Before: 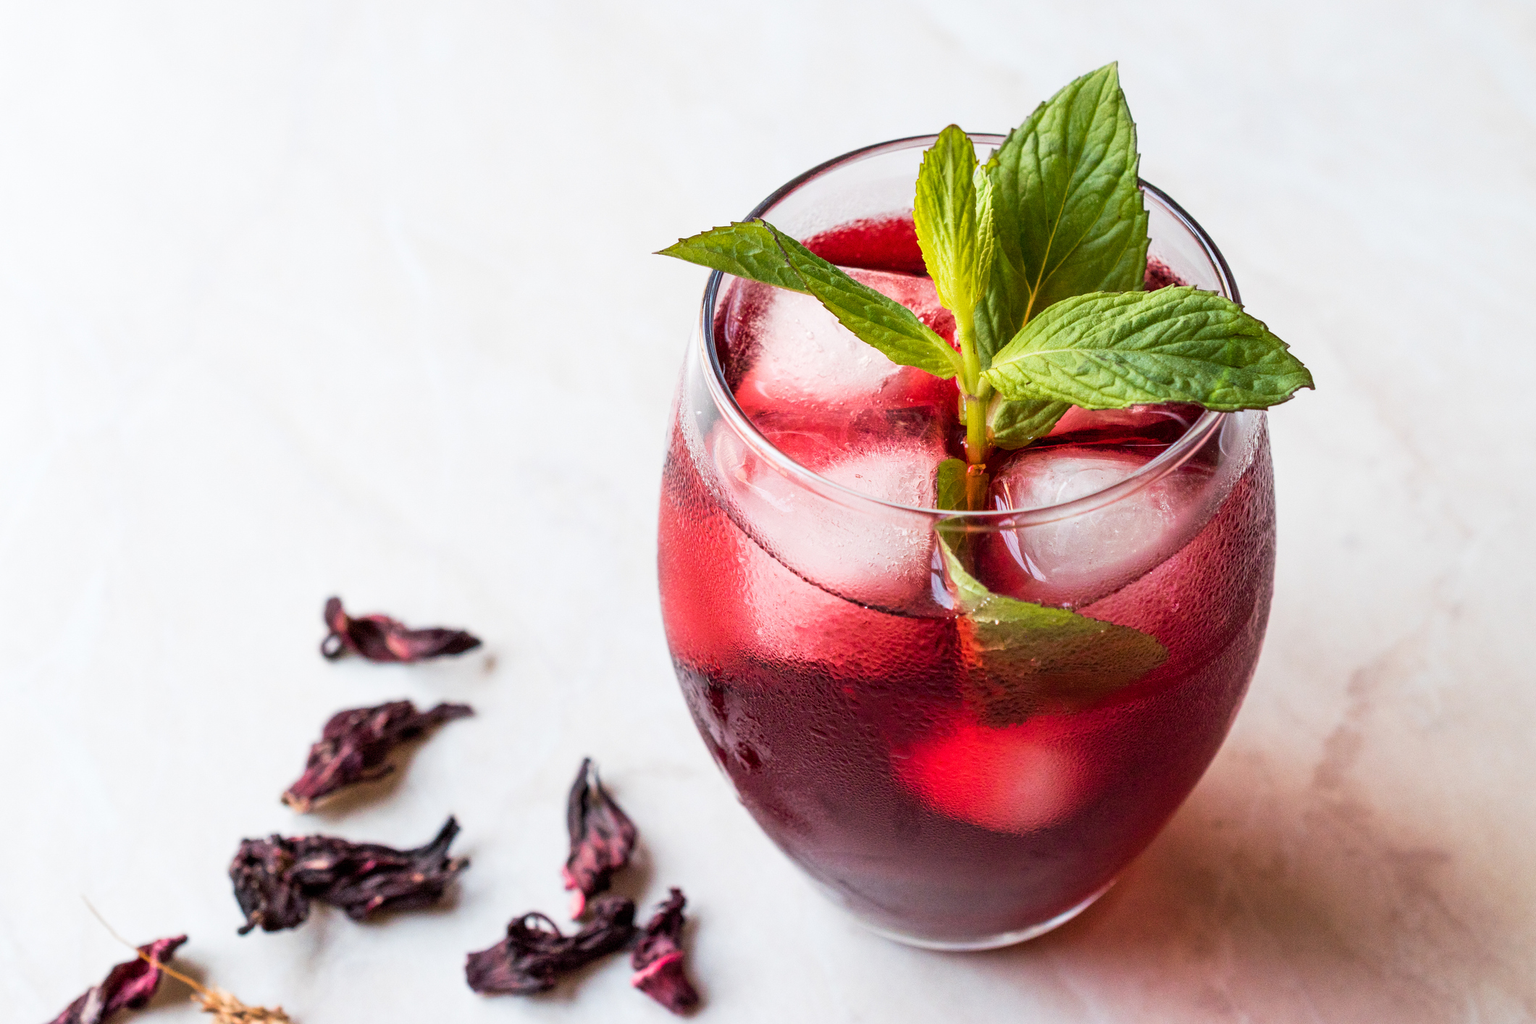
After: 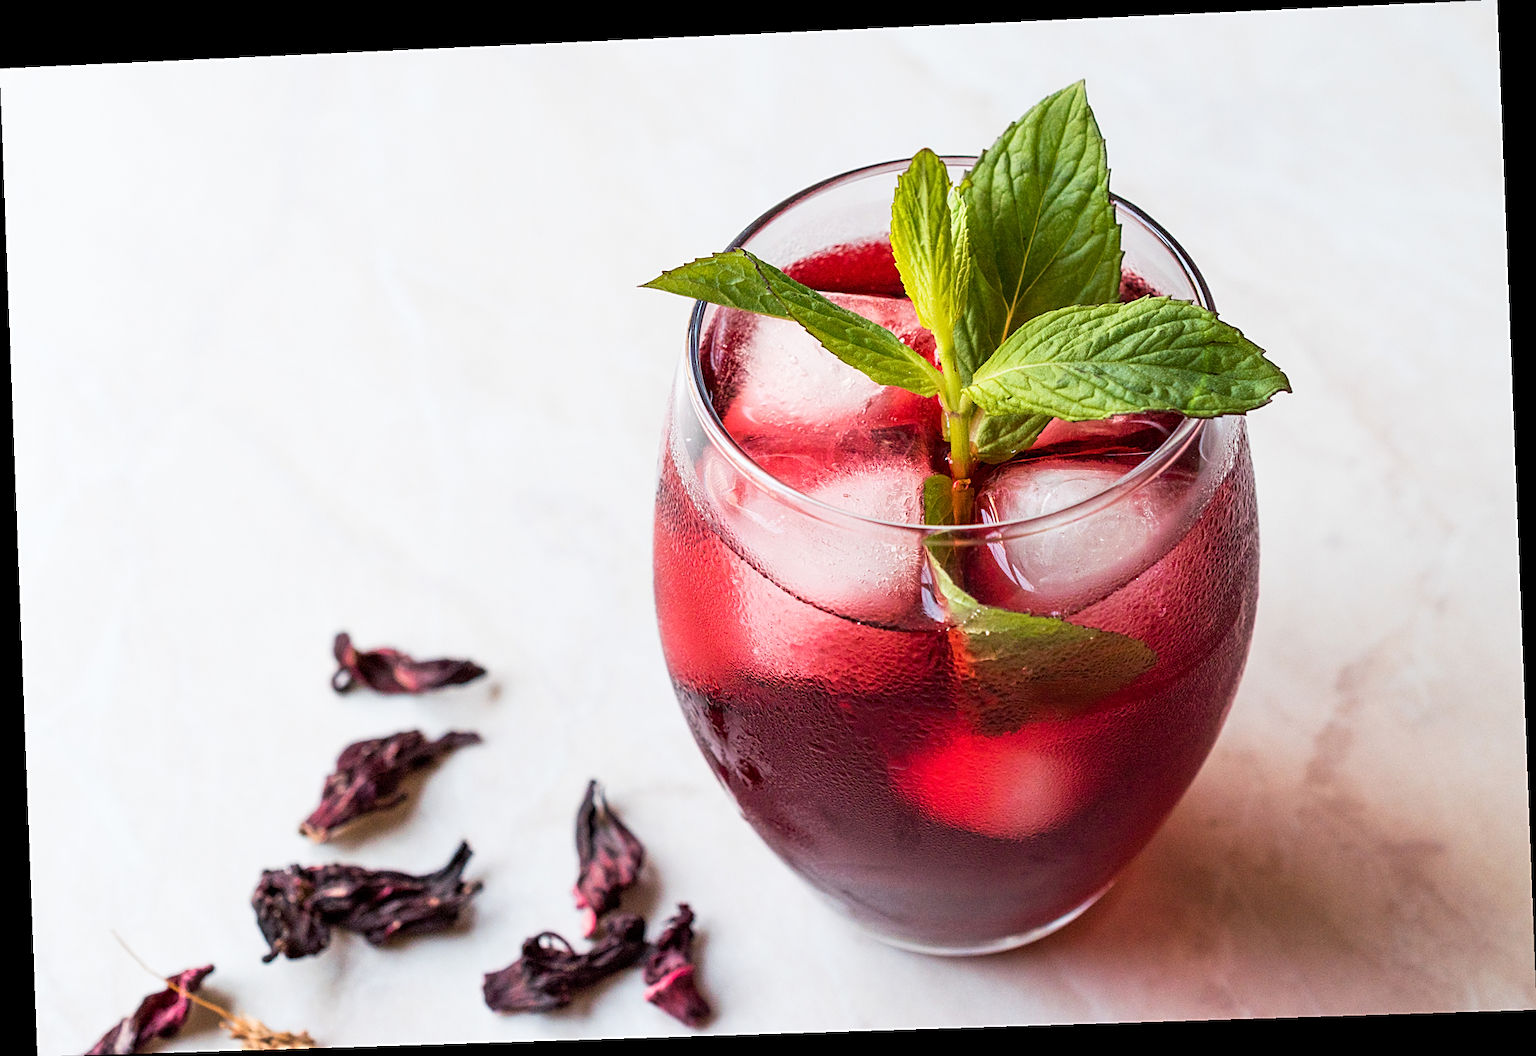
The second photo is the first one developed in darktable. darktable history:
rotate and perspective: rotation -2.22°, lens shift (horizontal) -0.022, automatic cropping off
sharpen: on, module defaults
tone equalizer: on, module defaults
